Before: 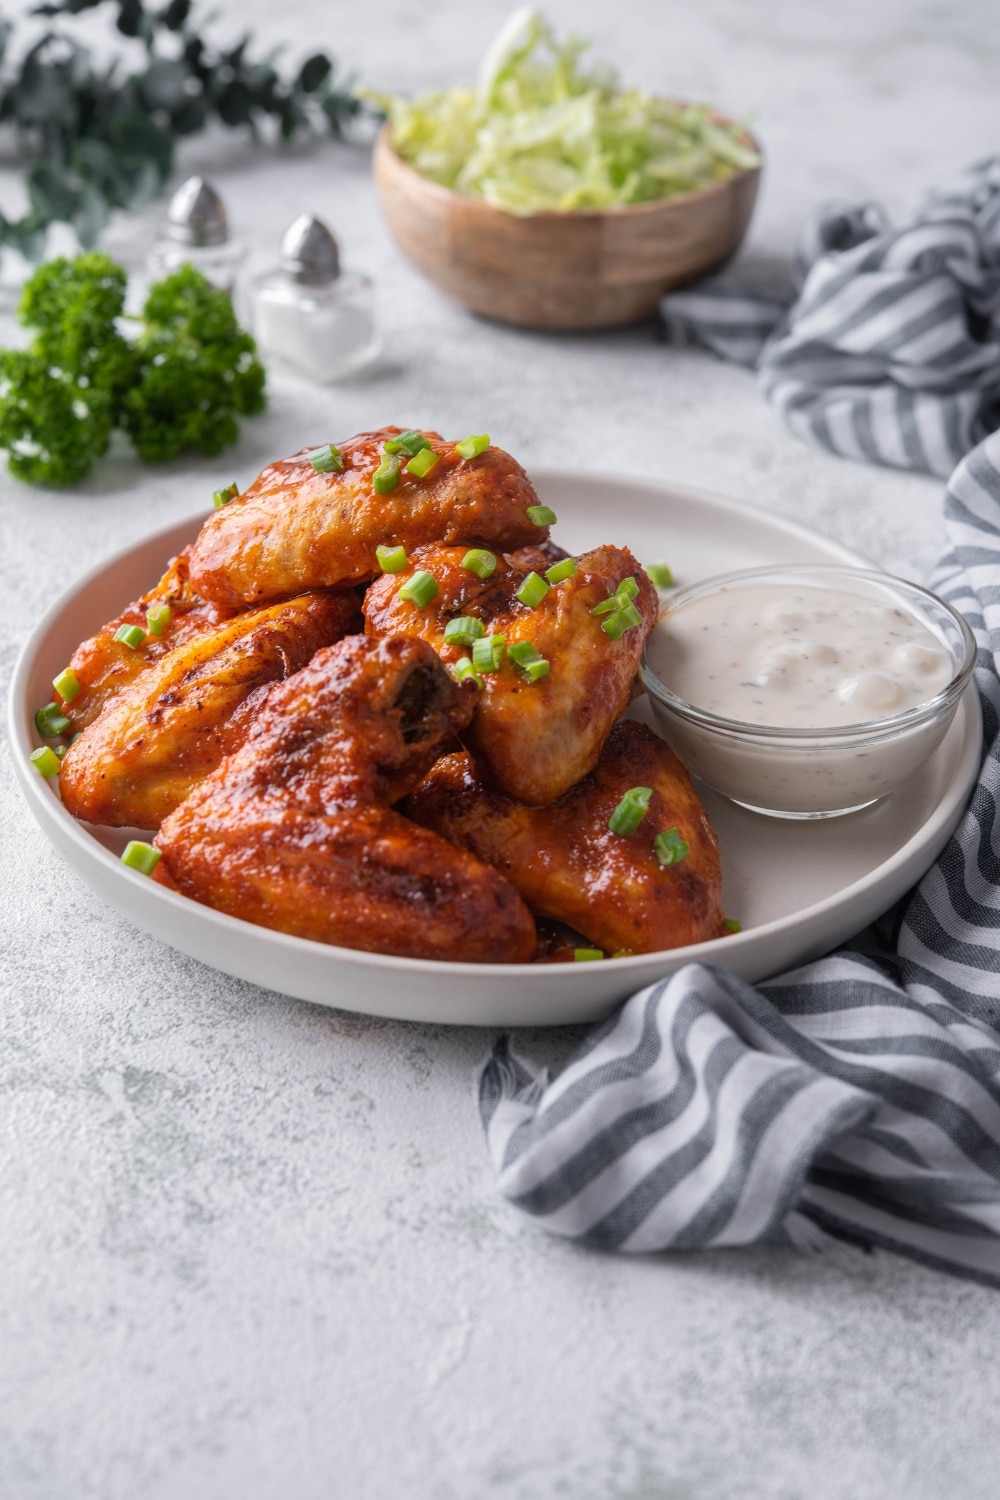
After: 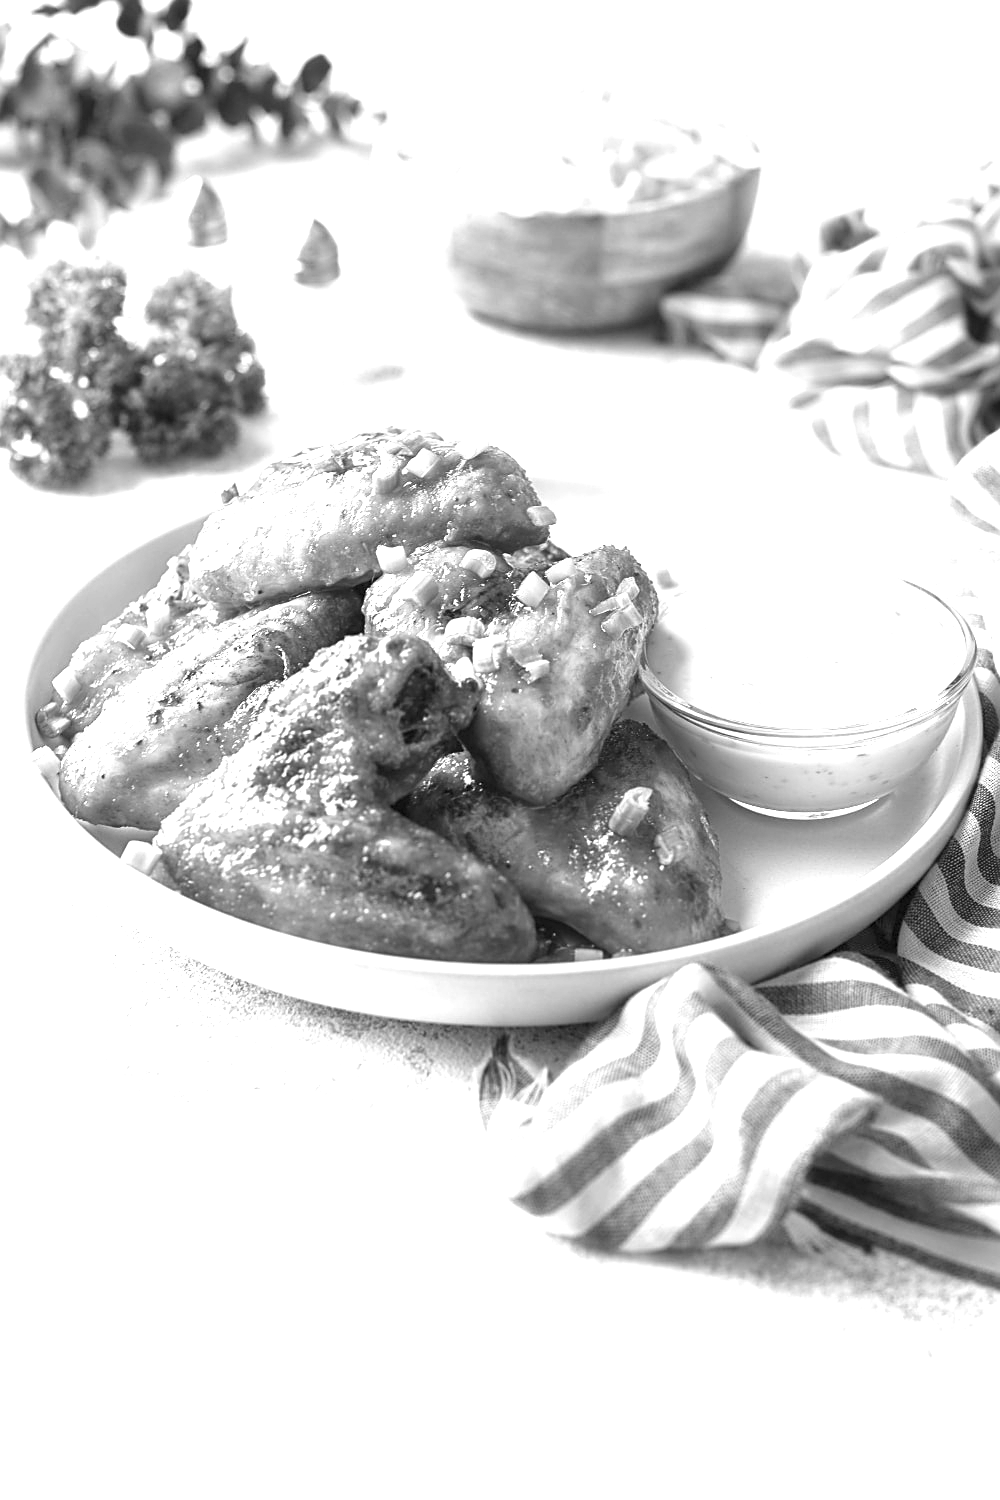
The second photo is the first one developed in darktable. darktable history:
exposure: black level correction 0, exposure 1.7 EV, compensate exposure bias true, compensate highlight preservation false
monochrome: on, module defaults
sharpen: on, module defaults
